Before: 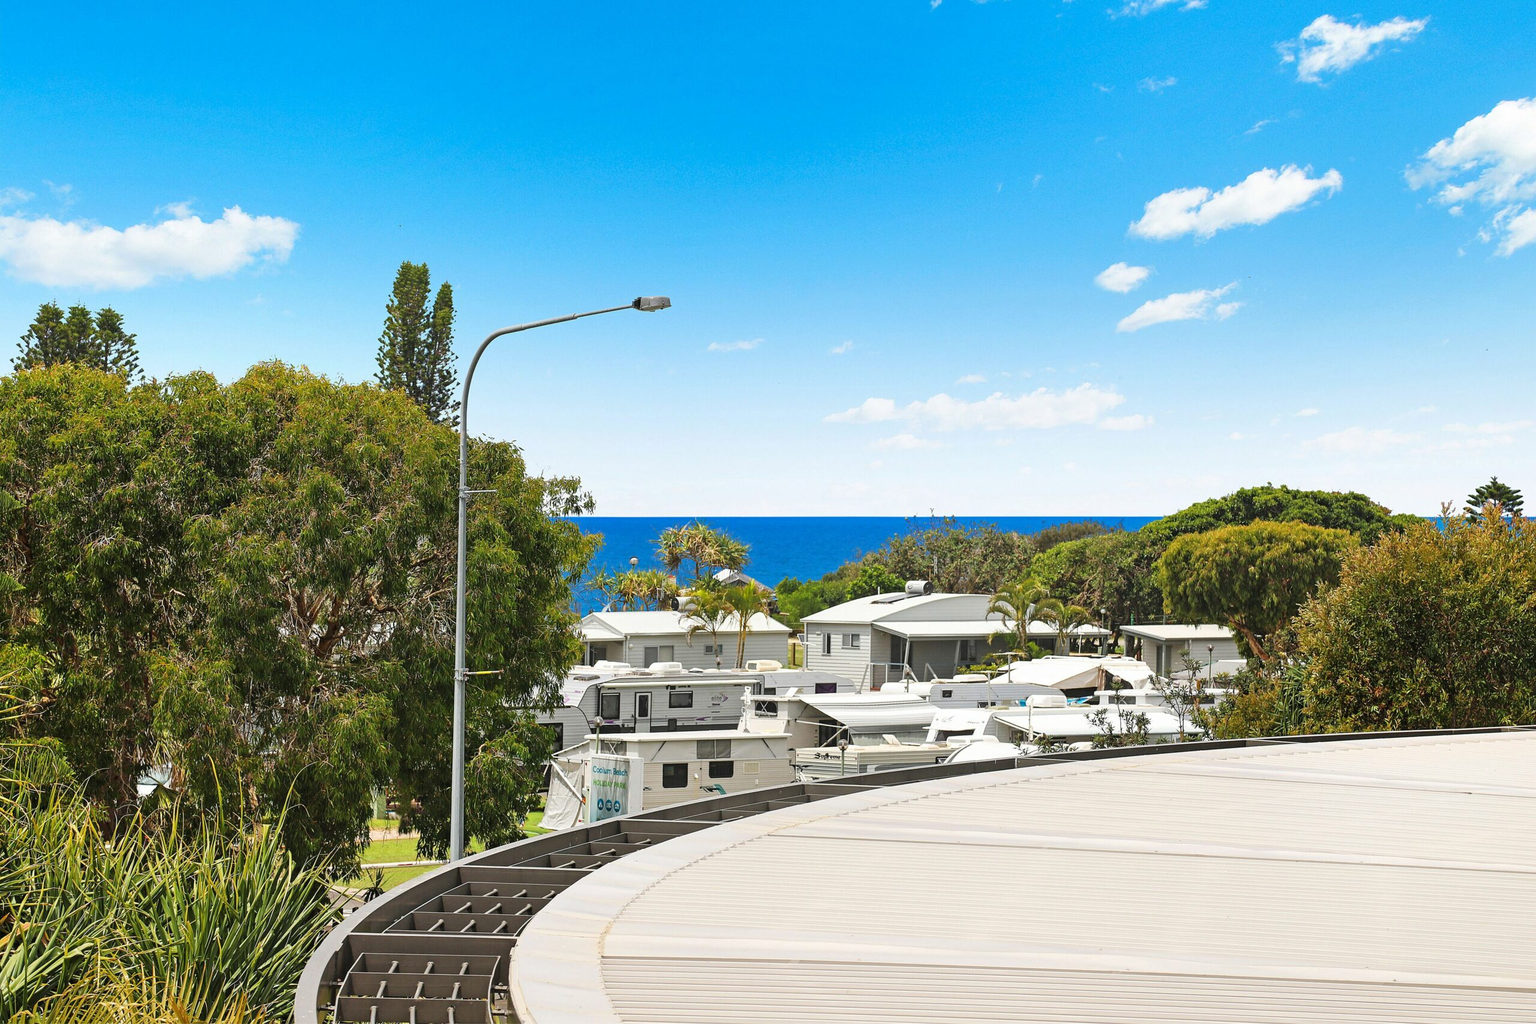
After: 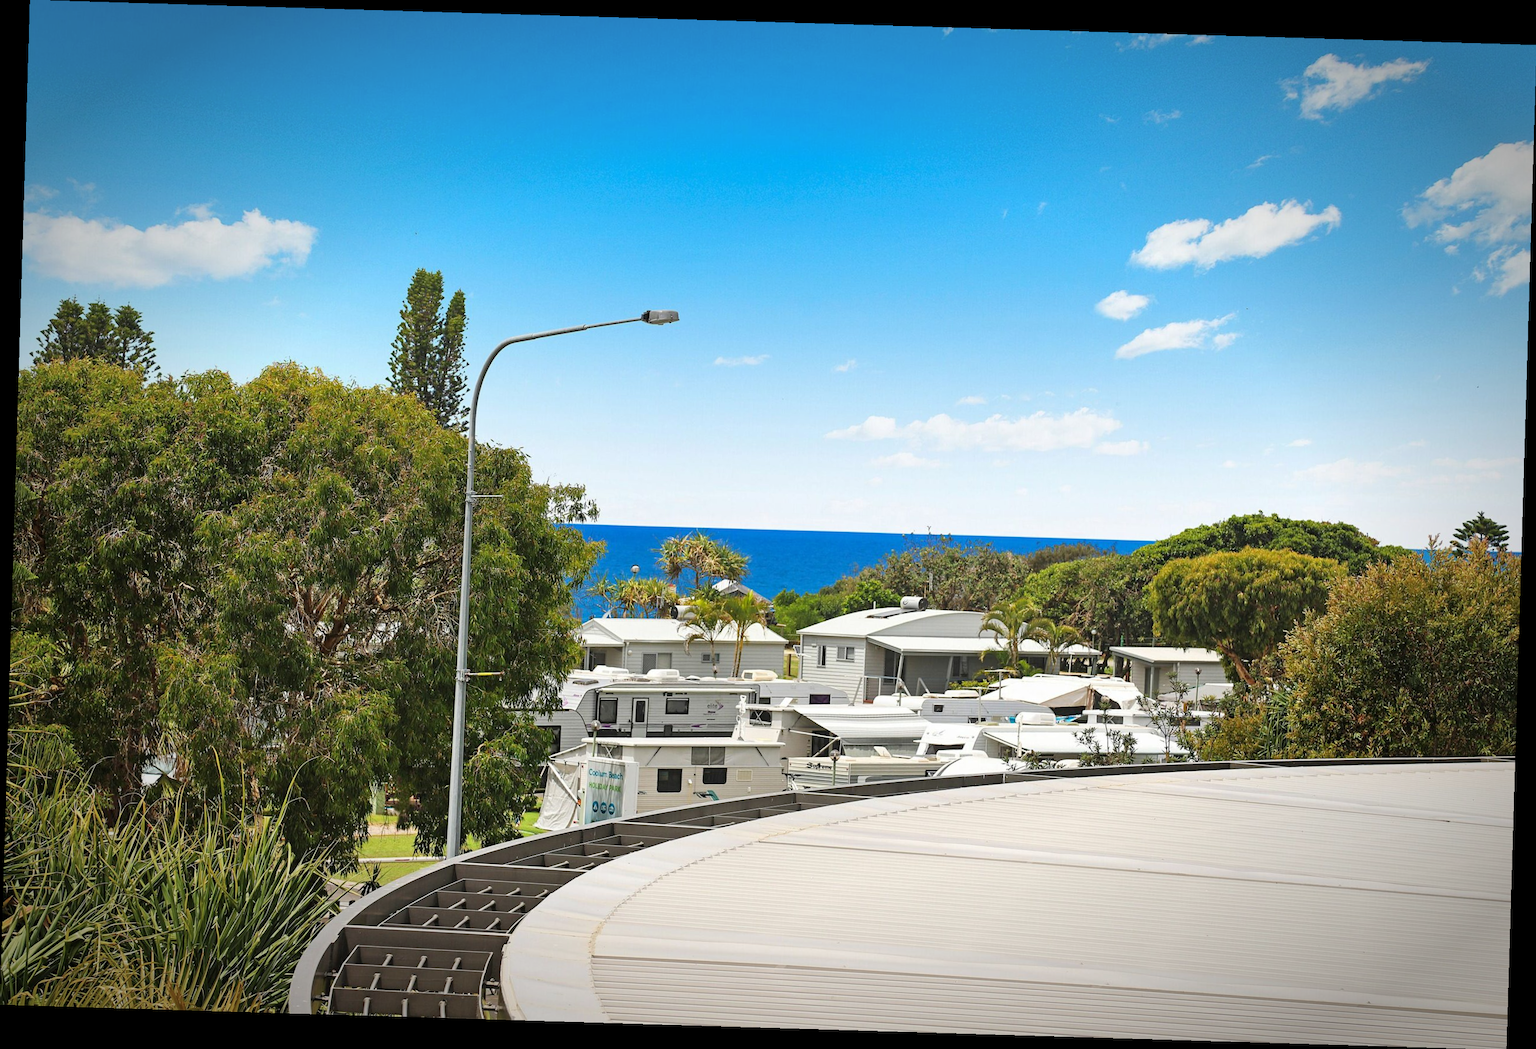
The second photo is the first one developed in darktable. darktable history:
rotate and perspective: rotation 1.72°, automatic cropping off
vignetting: fall-off start 70.97%, brightness -0.584, saturation -0.118, width/height ratio 1.333
